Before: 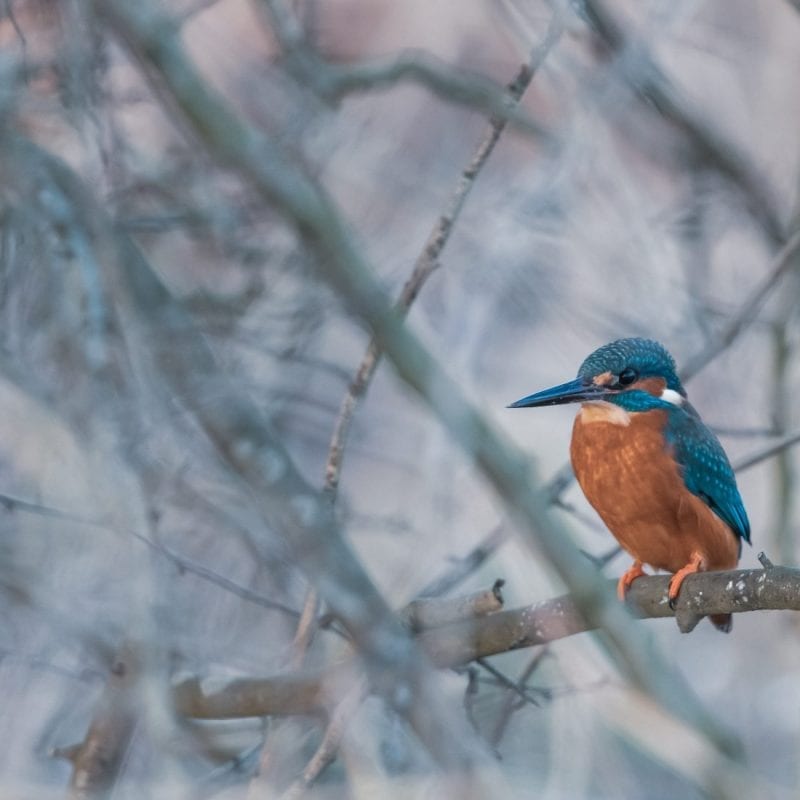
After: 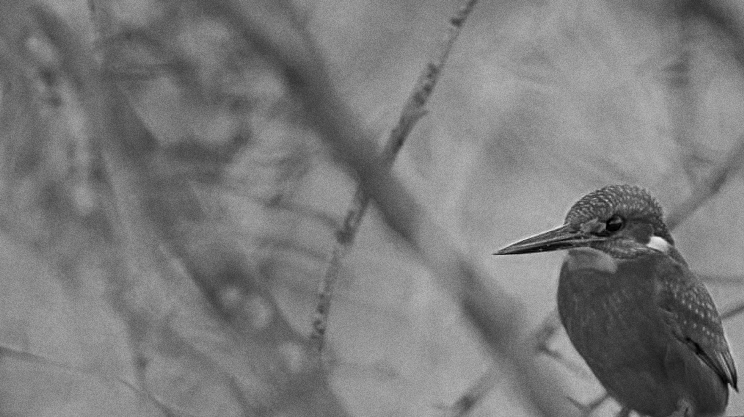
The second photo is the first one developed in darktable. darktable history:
crop: left 1.744%, top 19.225%, right 5.069%, bottom 28.357%
shadows and highlights: shadows 37.27, highlights -28.18, soften with gaussian
exposure: black level correction 0, exposure -0.721 EV, compensate highlight preservation false
grain: coarseness 3.21 ISO
sharpen: radius 2.167, amount 0.381, threshold 0
velvia: on, module defaults
color zones: curves: ch0 [(0.287, 0.048) (0.493, 0.484) (0.737, 0.816)]; ch1 [(0, 0) (0.143, 0) (0.286, 0) (0.429, 0) (0.571, 0) (0.714, 0) (0.857, 0)]
